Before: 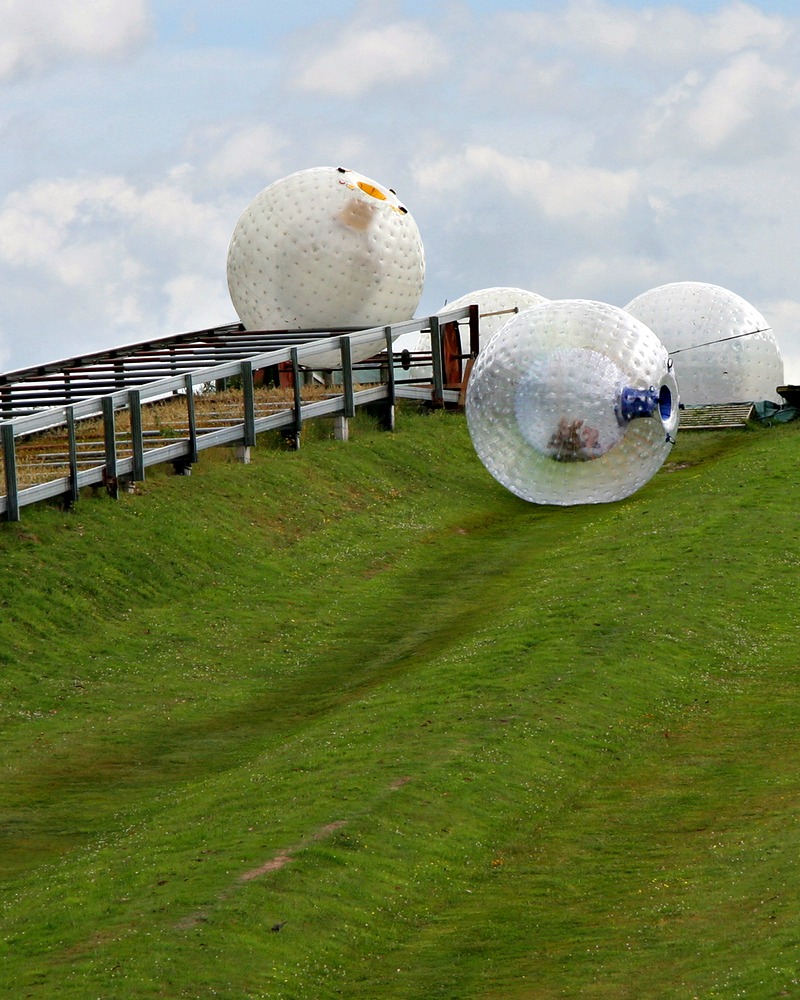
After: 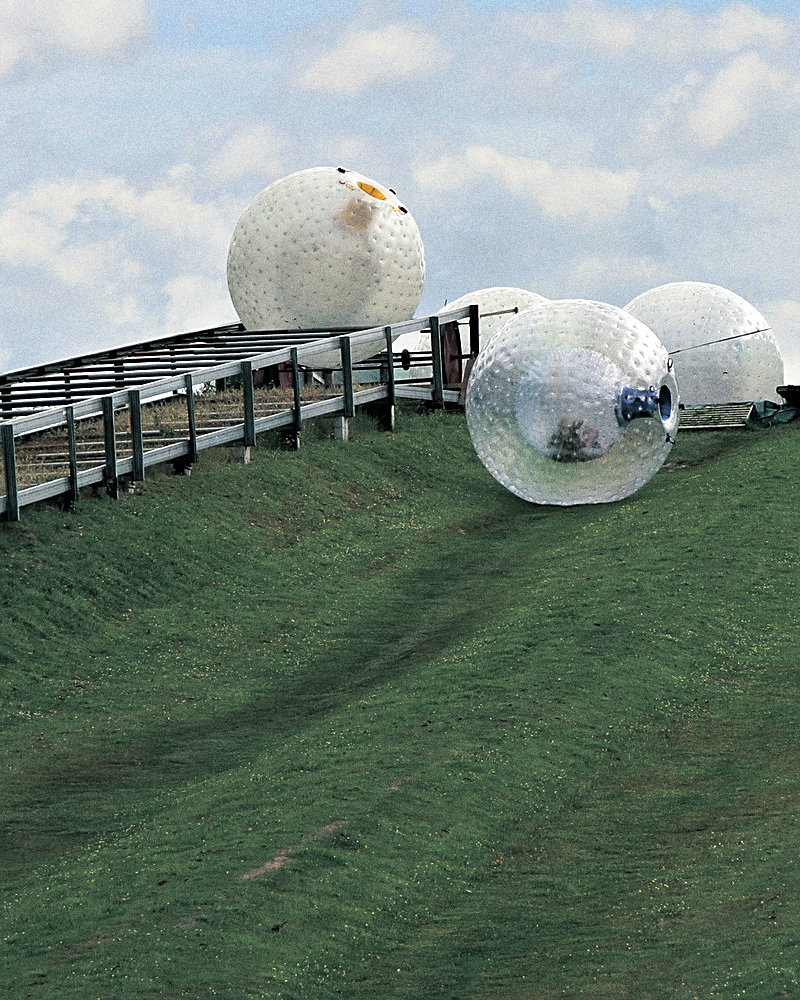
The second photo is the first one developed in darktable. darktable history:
sharpen: on, module defaults
split-toning: shadows › hue 205.2°, shadows › saturation 0.29, highlights › hue 50.4°, highlights › saturation 0.38, balance -49.9
grain: coarseness 0.09 ISO, strength 40%
white balance: red 0.986, blue 1.01
